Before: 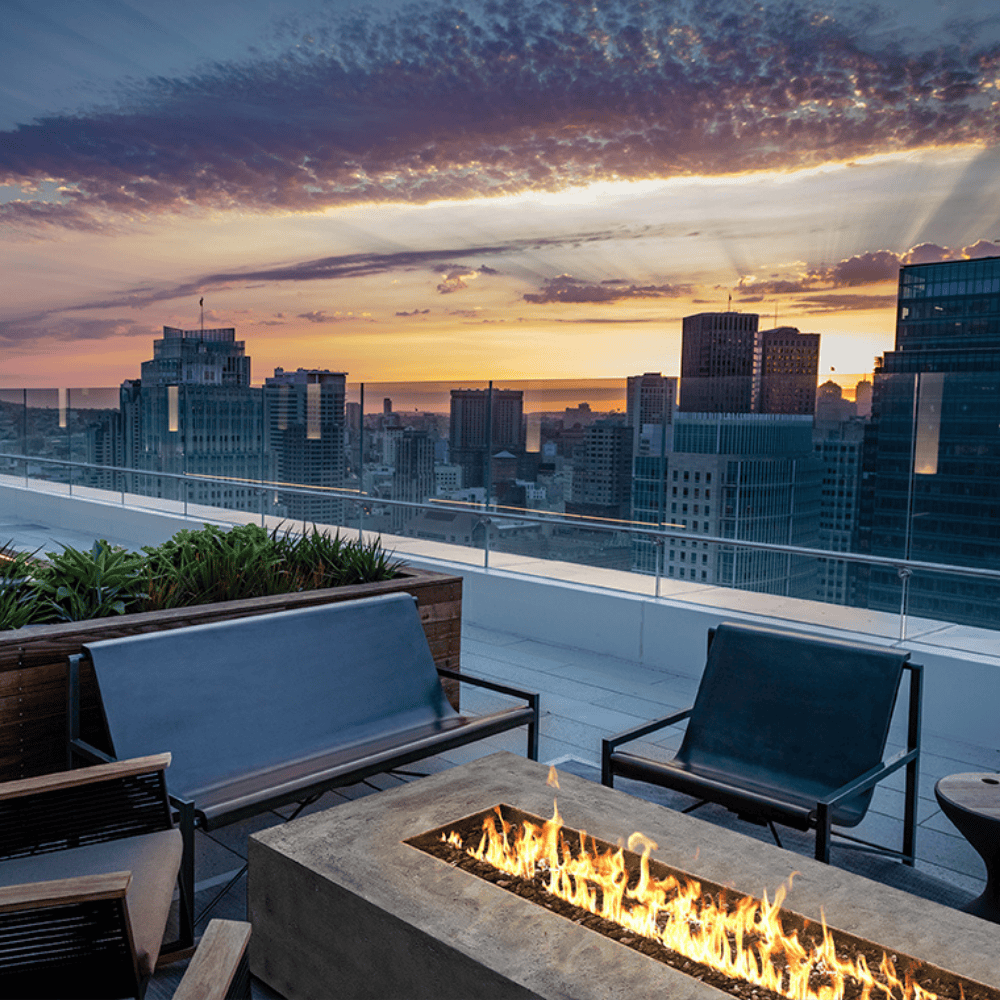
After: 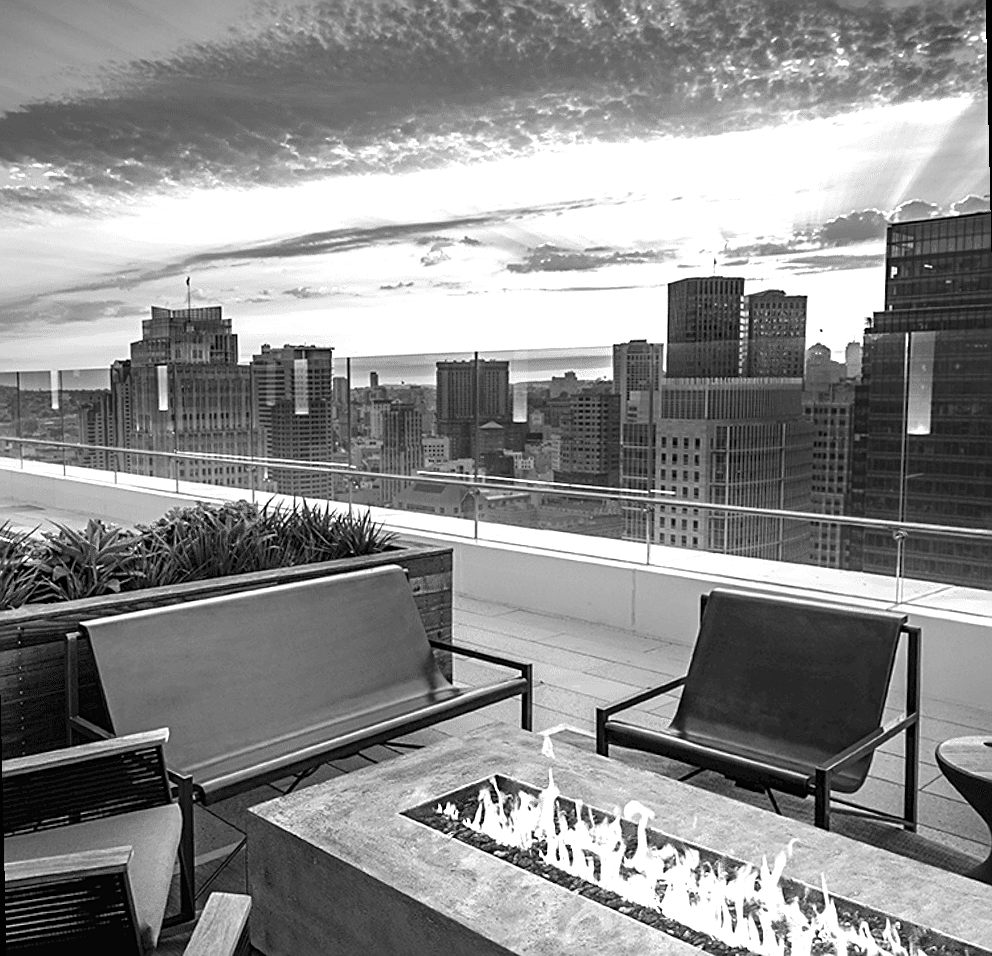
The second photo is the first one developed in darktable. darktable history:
white balance: red 1.138, green 0.996, blue 0.812
sharpen: on, module defaults
rotate and perspective: rotation -1.32°, lens shift (horizontal) -0.031, crop left 0.015, crop right 0.985, crop top 0.047, crop bottom 0.982
exposure: black level correction 0, exposure 1.1 EV, compensate exposure bias true, compensate highlight preservation false
color balance rgb: global vibrance 1%, saturation formula JzAzBz (2021)
monochrome: on, module defaults
